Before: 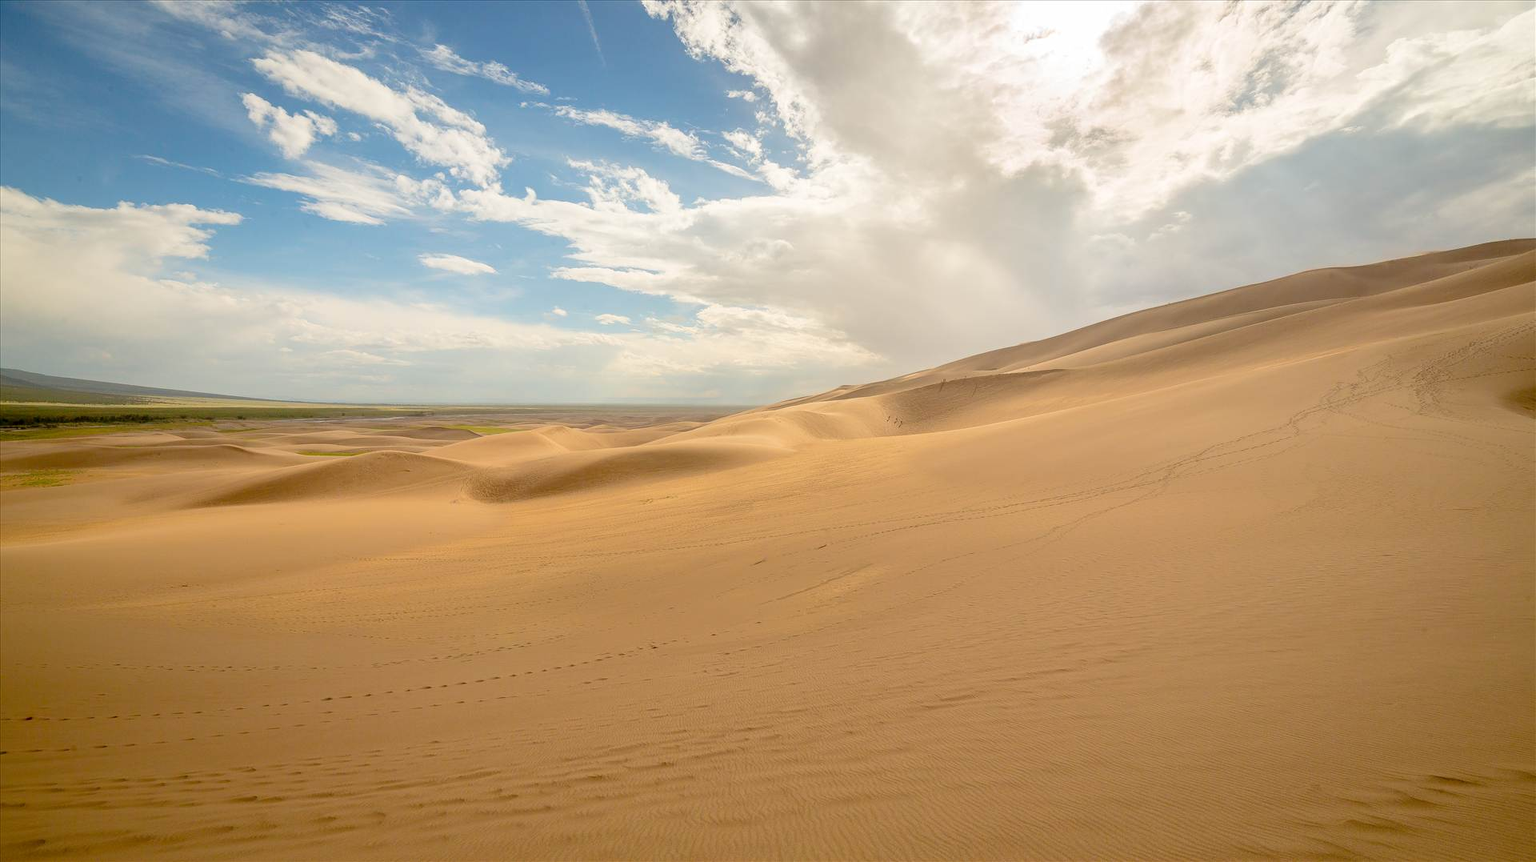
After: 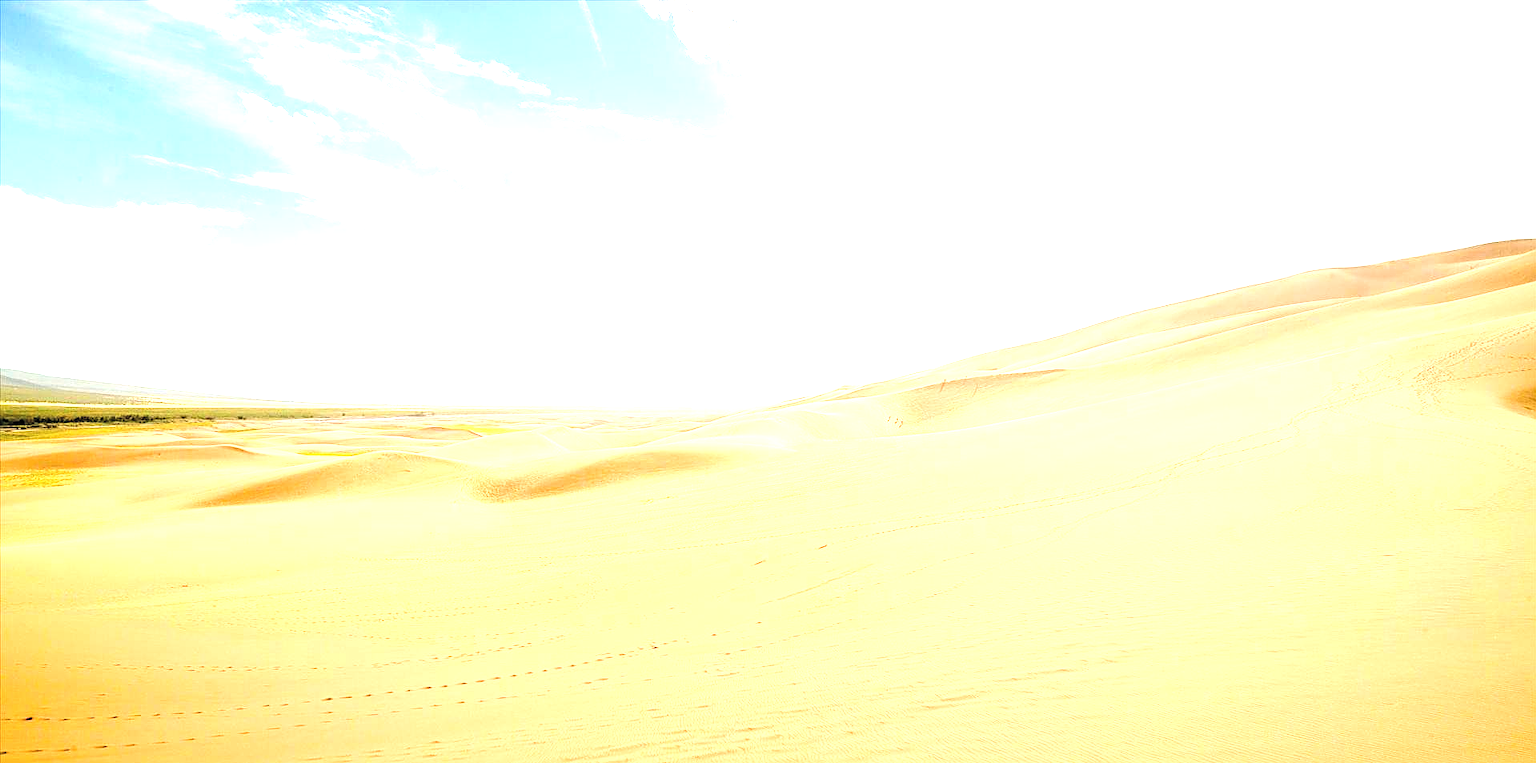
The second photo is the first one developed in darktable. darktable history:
exposure: black level correction 0, exposure 1.2 EV, compensate highlight preservation false
filmic rgb: black relative exposure -7.65 EV, white relative exposure 4.56 EV, hardness 3.61, contrast 1.061
crop and rotate: top 0%, bottom 11.37%
local contrast: on, module defaults
levels: levels [0, 0.374, 0.749]
contrast brightness saturation: brightness 0.141
sharpen: on, module defaults
